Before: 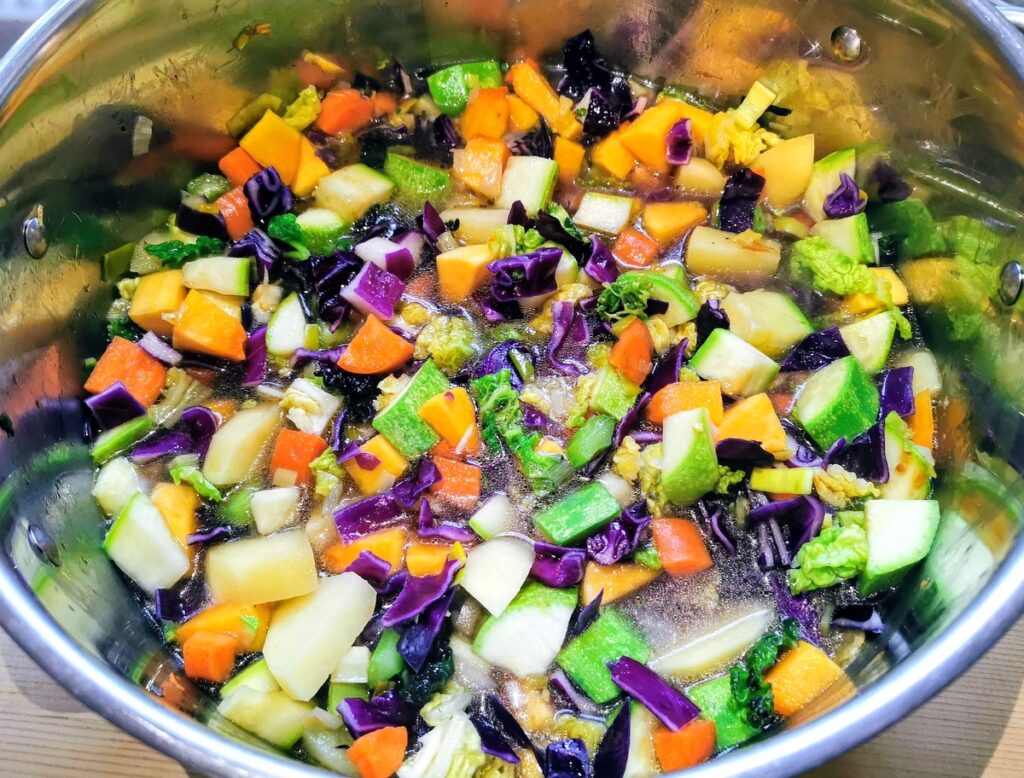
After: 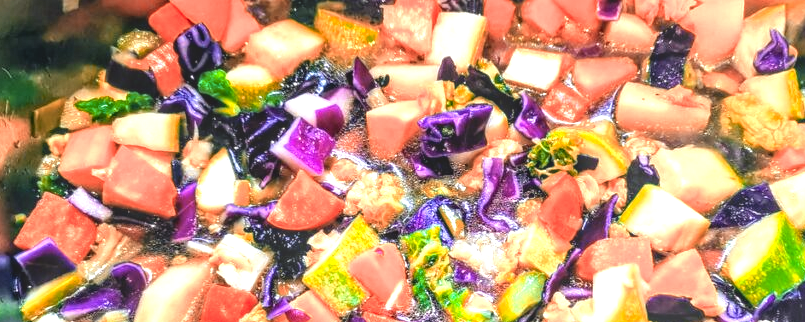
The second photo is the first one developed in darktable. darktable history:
crop: left 6.879%, top 18.6%, right 14.455%, bottom 39.955%
local contrast: highlights 2%, shadows 3%, detail 134%
tone equalizer: -8 EV -0.44 EV, -7 EV -0.416 EV, -6 EV -0.334 EV, -5 EV -0.237 EV, -3 EV 0.216 EV, -2 EV 0.304 EV, -1 EV 0.414 EV, +0 EV 0.405 EV
exposure: black level correction 0, exposure 0.701 EV, compensate highlight preservation false
contrast brightness saturation: contrast -0.106
color zones: curves: ch2 [(0, 0.5) (0.084, 0.497) (0.323, 0.335) (0.4, 0.497) (1, 0.5)]
